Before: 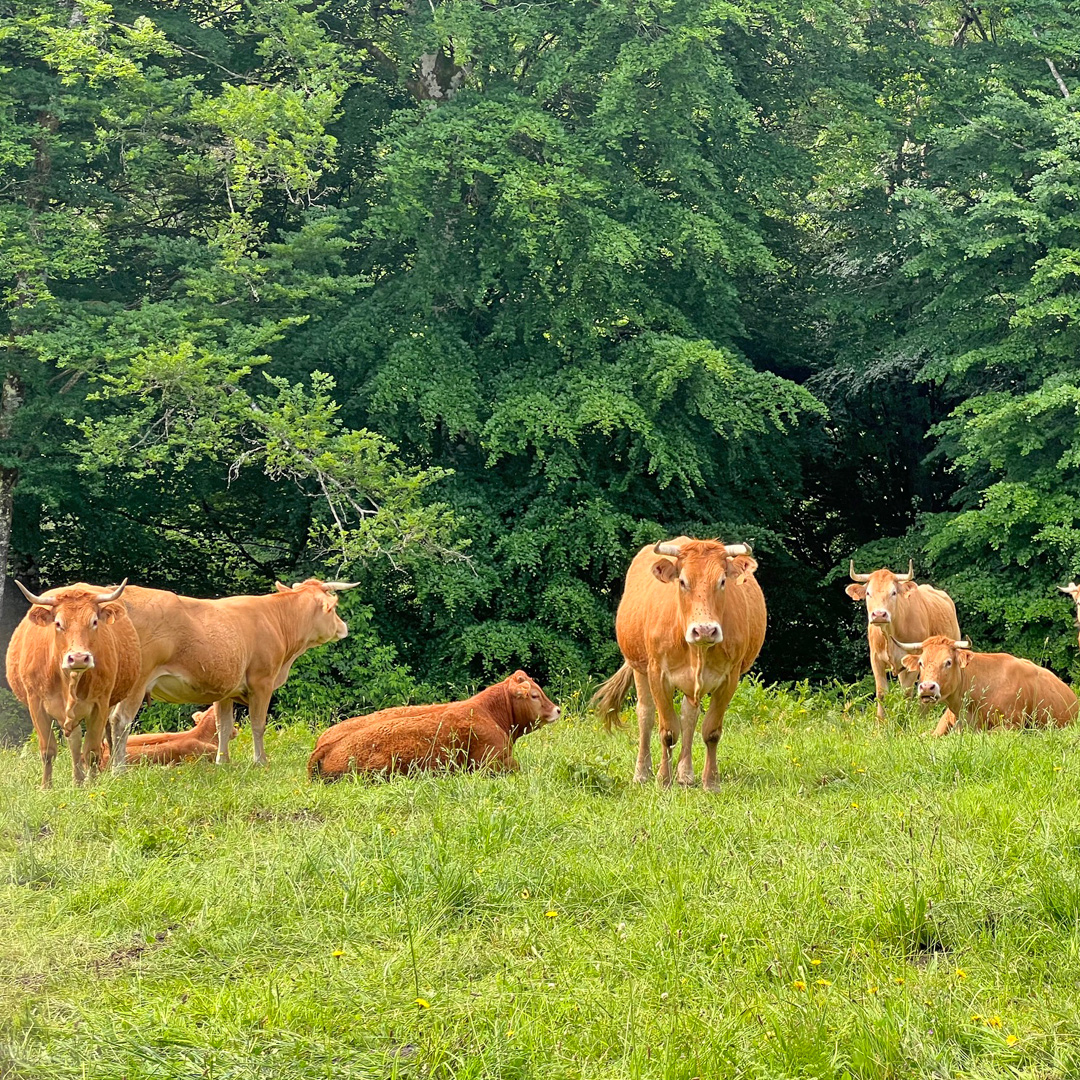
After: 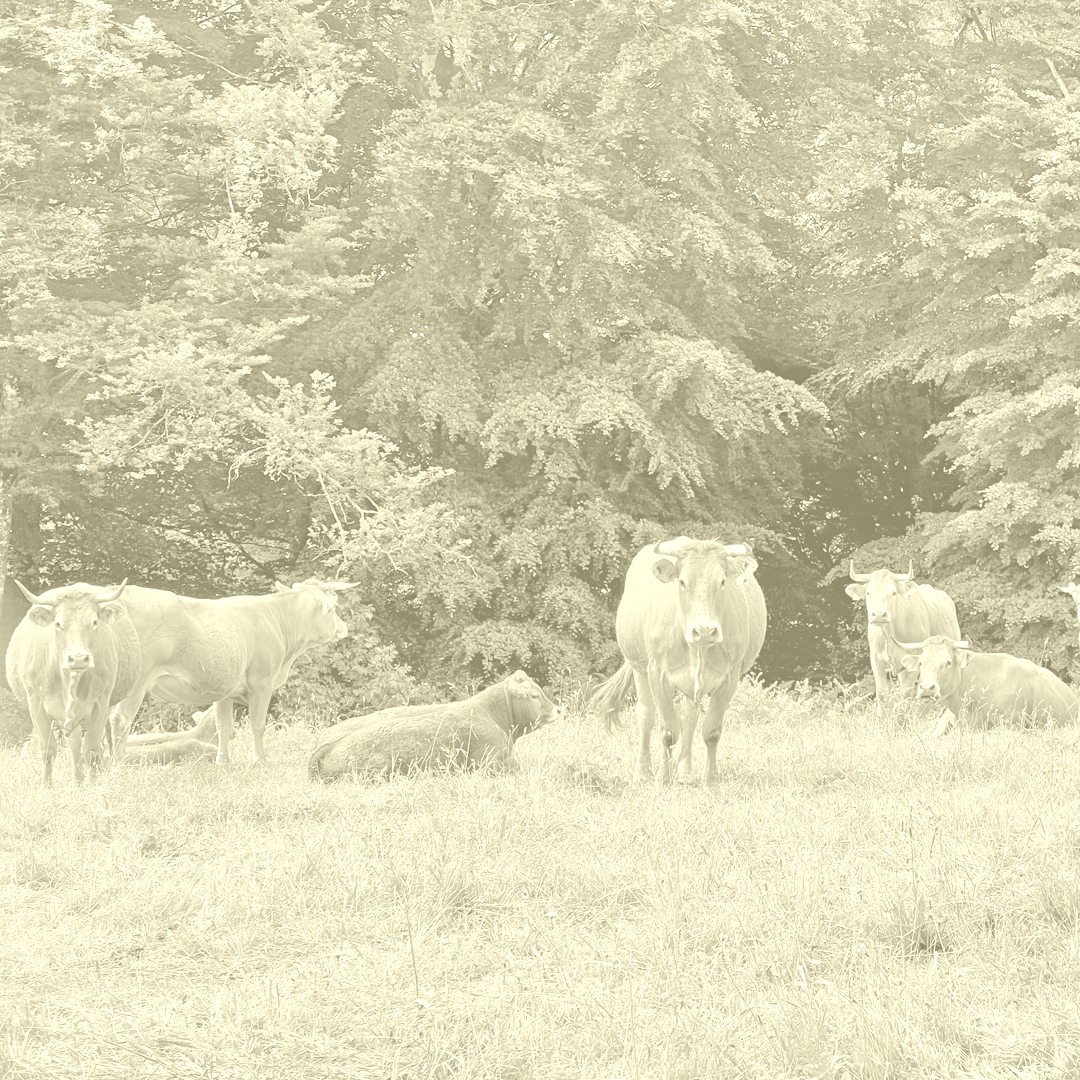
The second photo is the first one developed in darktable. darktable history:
colorize: hue 43.2°, saturation 40%, version 1
tone equalizer: -8 EV 1 EV, -7 EV 1 EV, -6 EV 1 EV, -5 EV 1 EV, -4 EV 1 EV, -3 EV 0.75 EV, -2 EV 0.5 EV, -1 EV 0.25 EV
